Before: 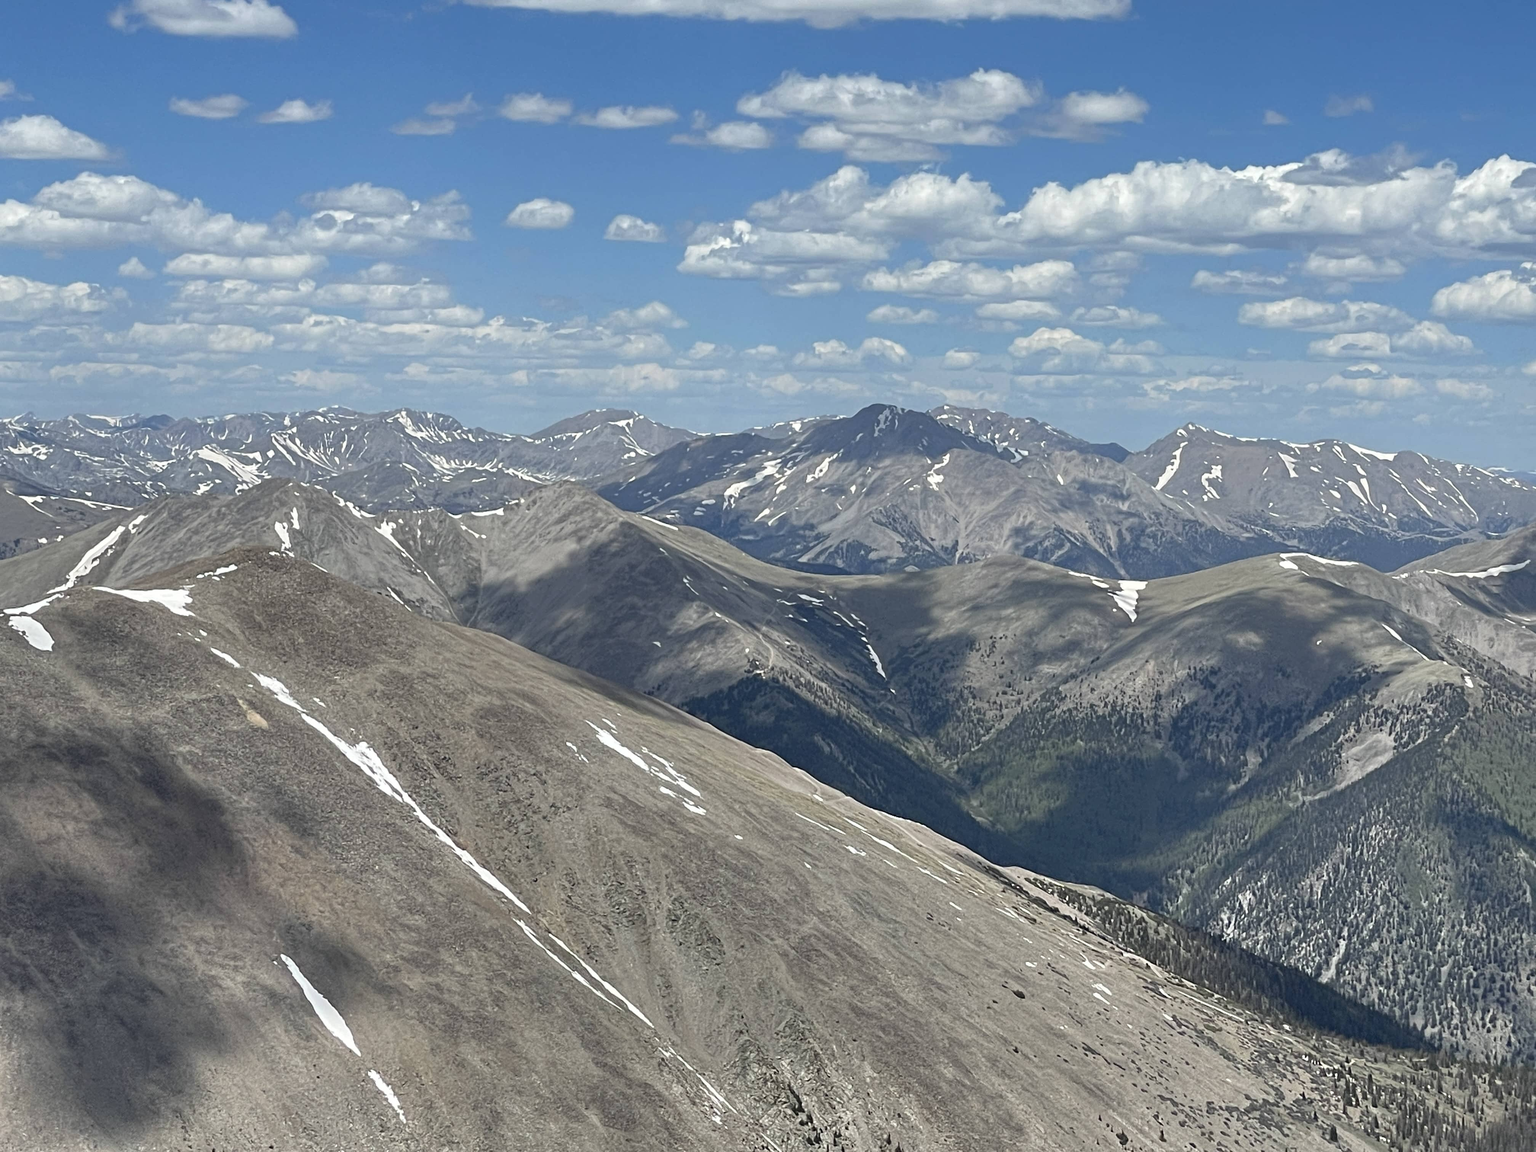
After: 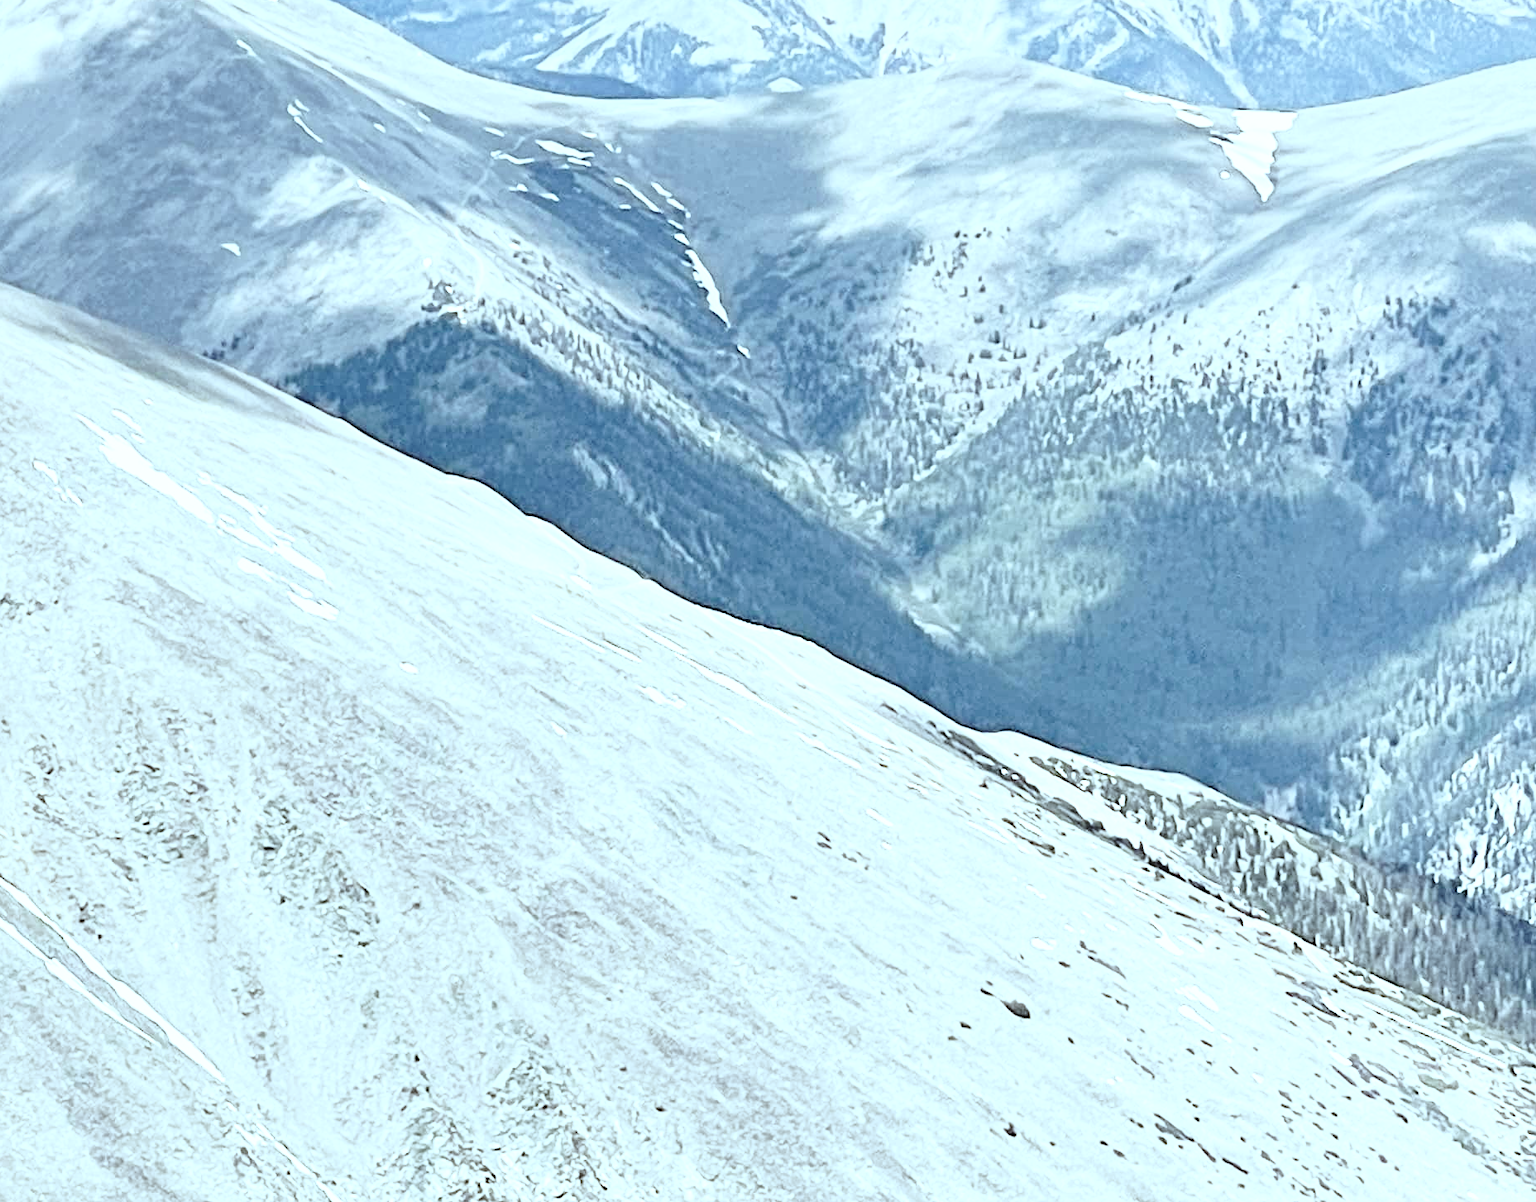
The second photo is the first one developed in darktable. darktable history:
crop: left 35.86%, top 45.971%, right 18.082%, bottom 5.92%
color correction: highlights a* -12.84, highlights b* -17.51, saturation 0.71
exposure: black level correction 0, exposure 1.44 EV, compensate highlight preservation false
base curve: curves: ch0 [(0, 0) (0.028, 0.03) (0.121, 0.232) (0.46, 0.748) (0.859, 0.968) (1, 1)], preserve colors none
